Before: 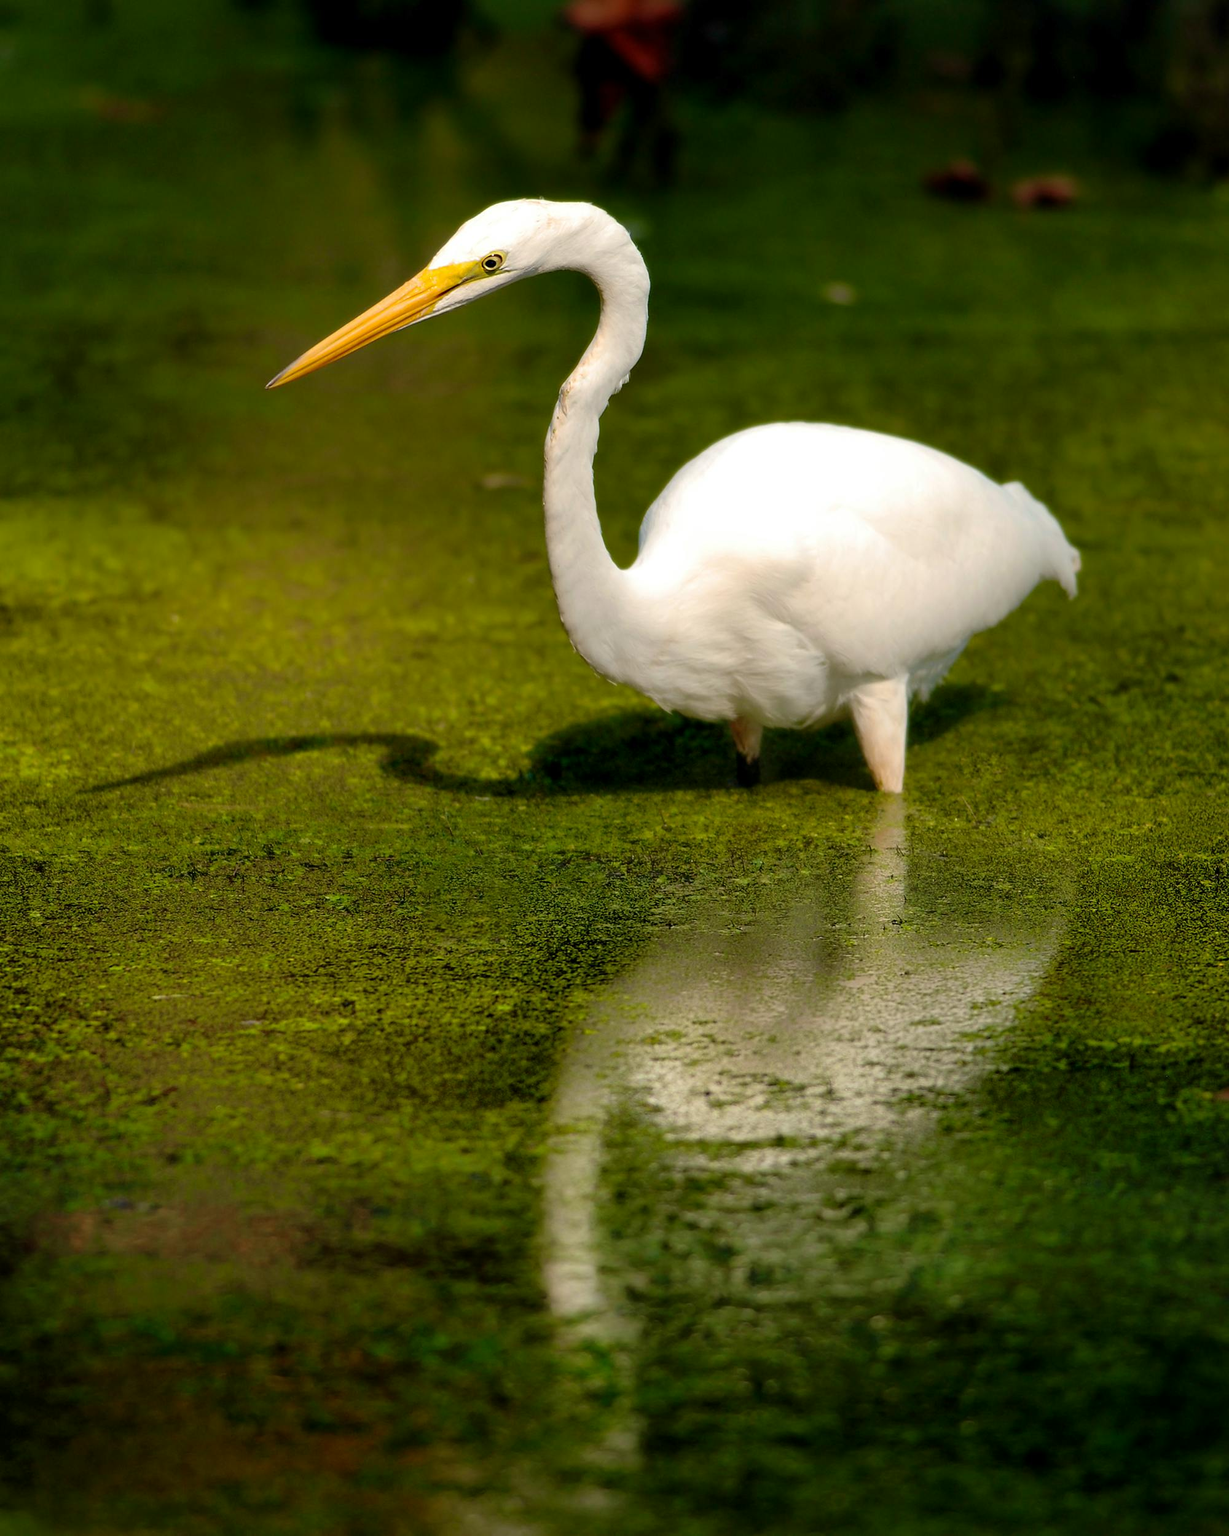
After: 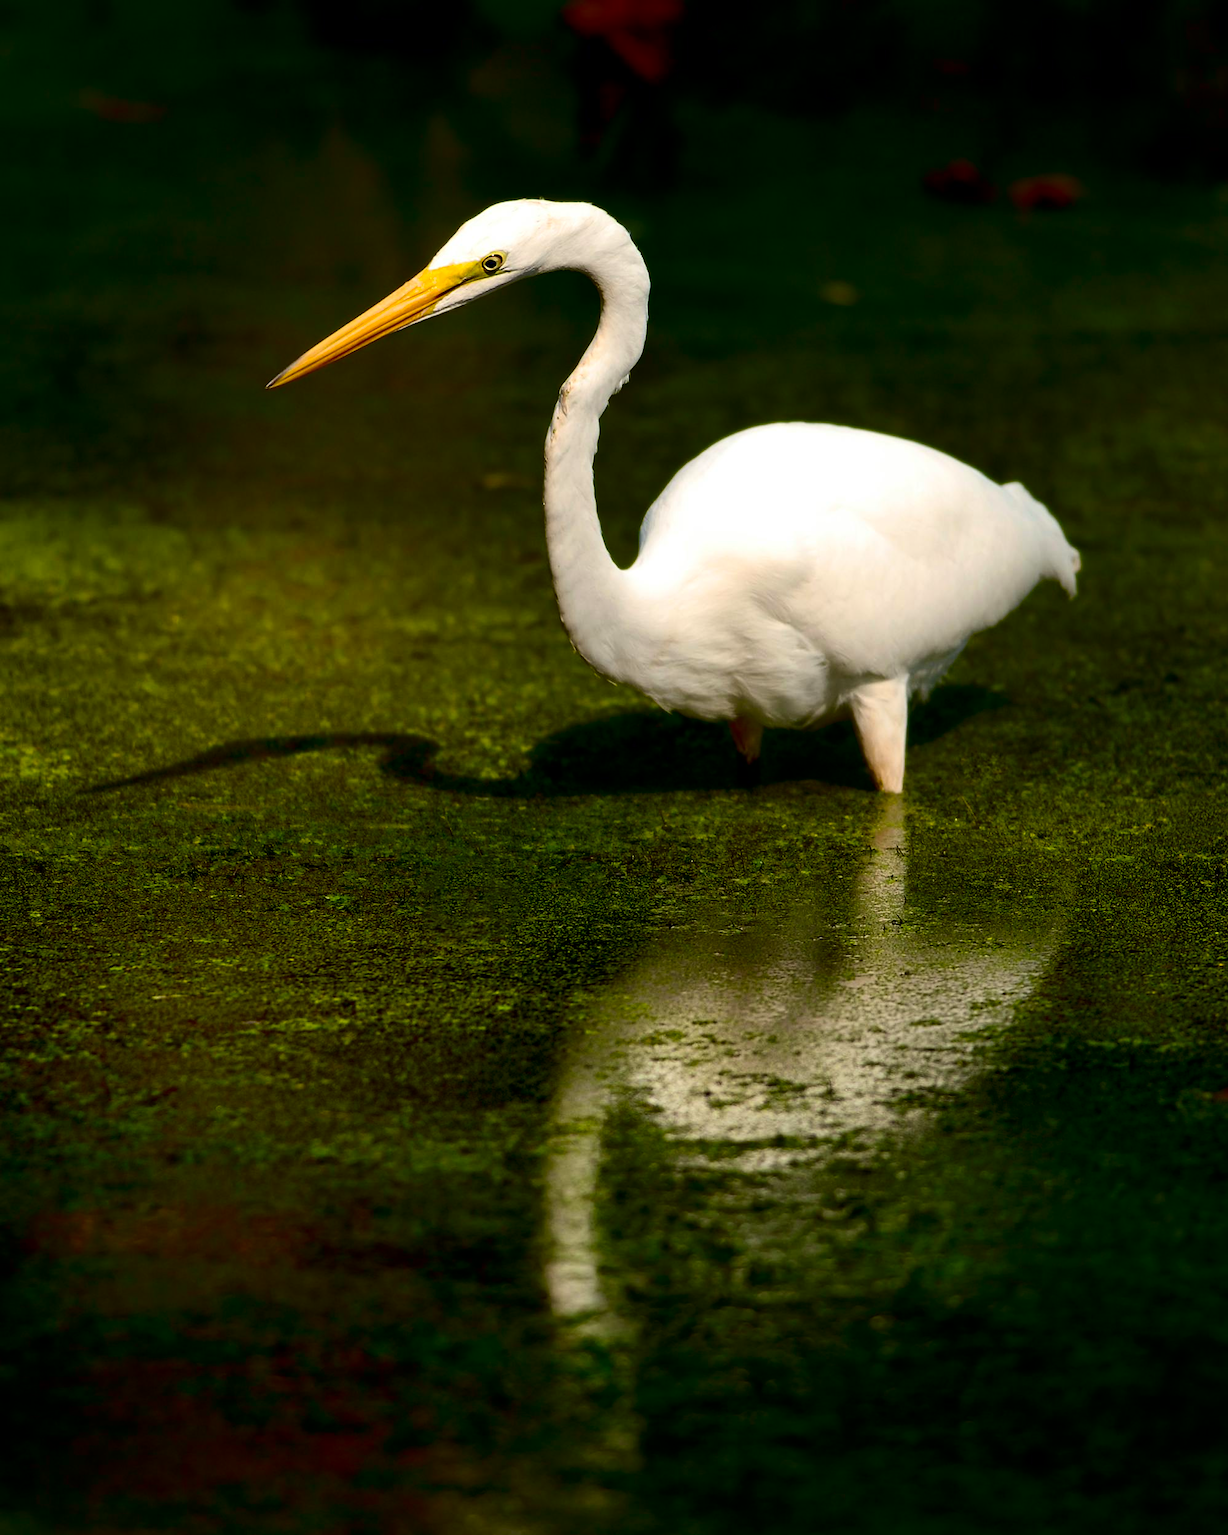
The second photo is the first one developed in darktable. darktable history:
contrast brightness saturation: contrast 0.238, brightness -0.227, saturation 0.144
